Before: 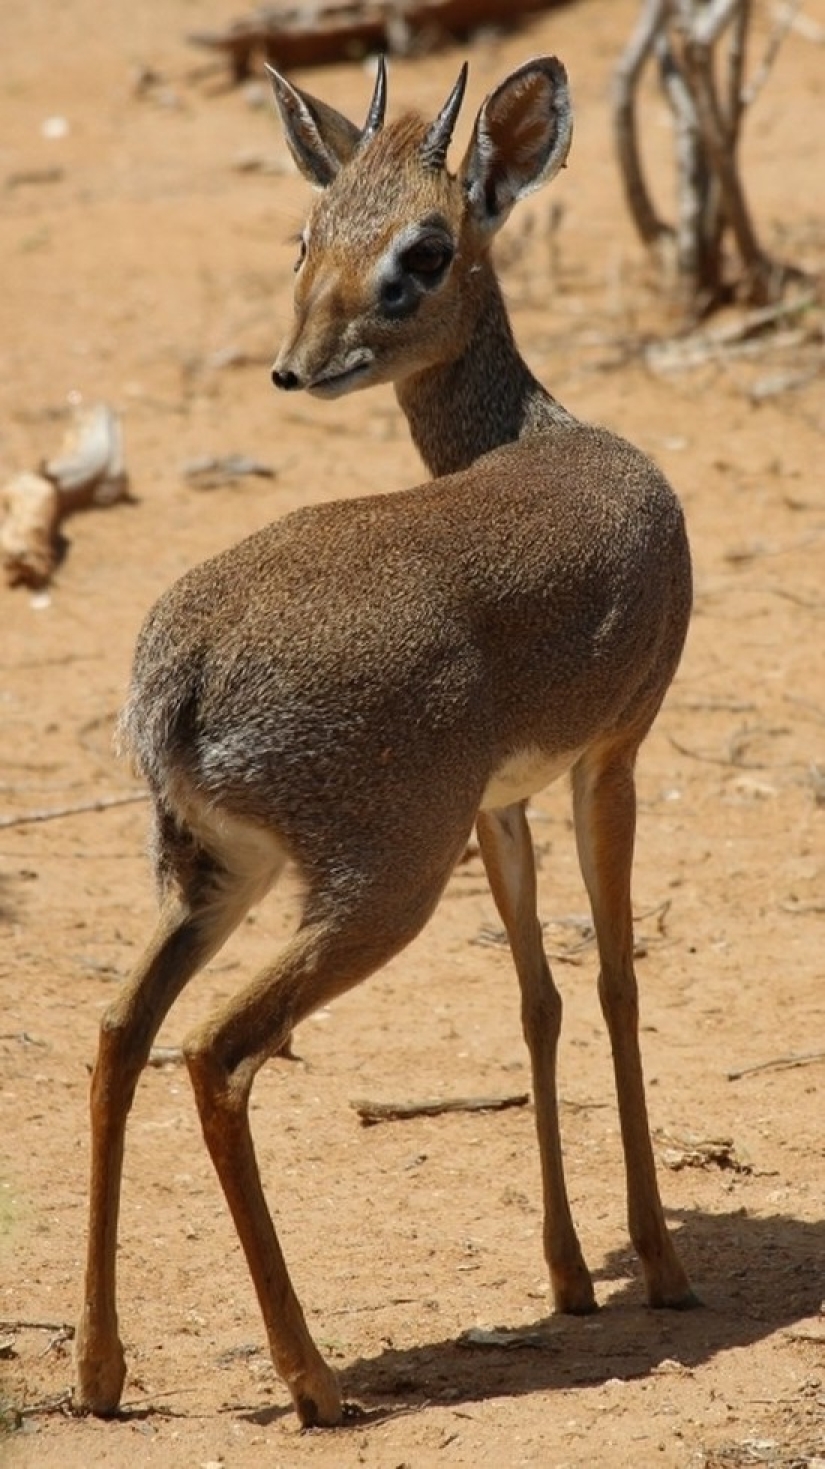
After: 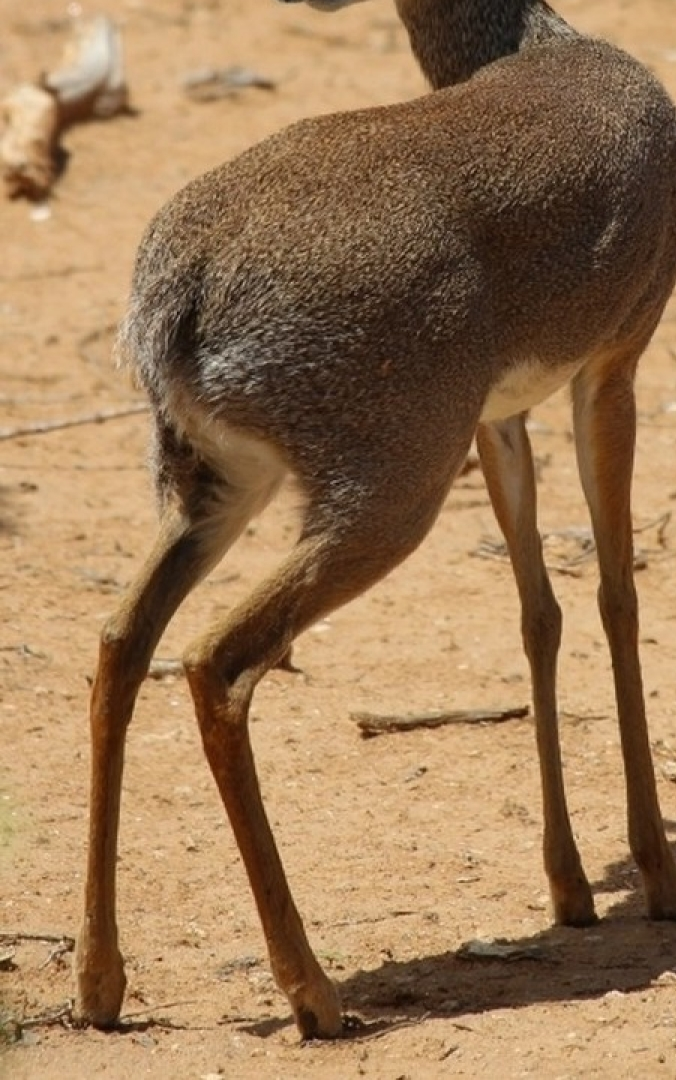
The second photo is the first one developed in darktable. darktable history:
crop: top 26.432%, right 18.043%
